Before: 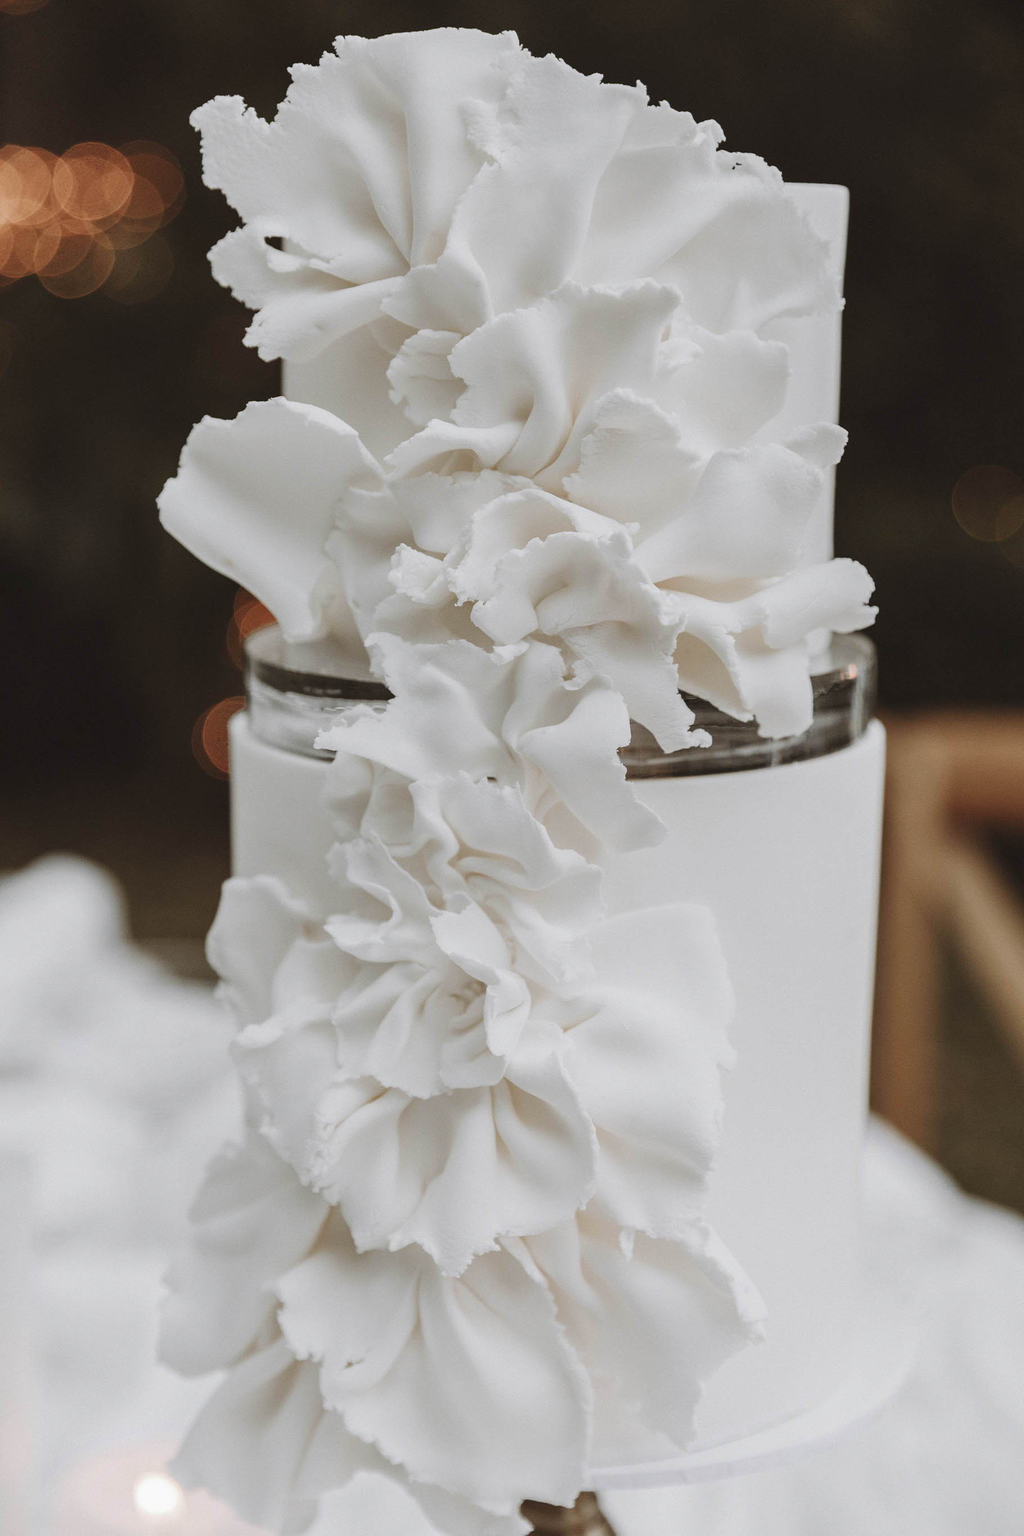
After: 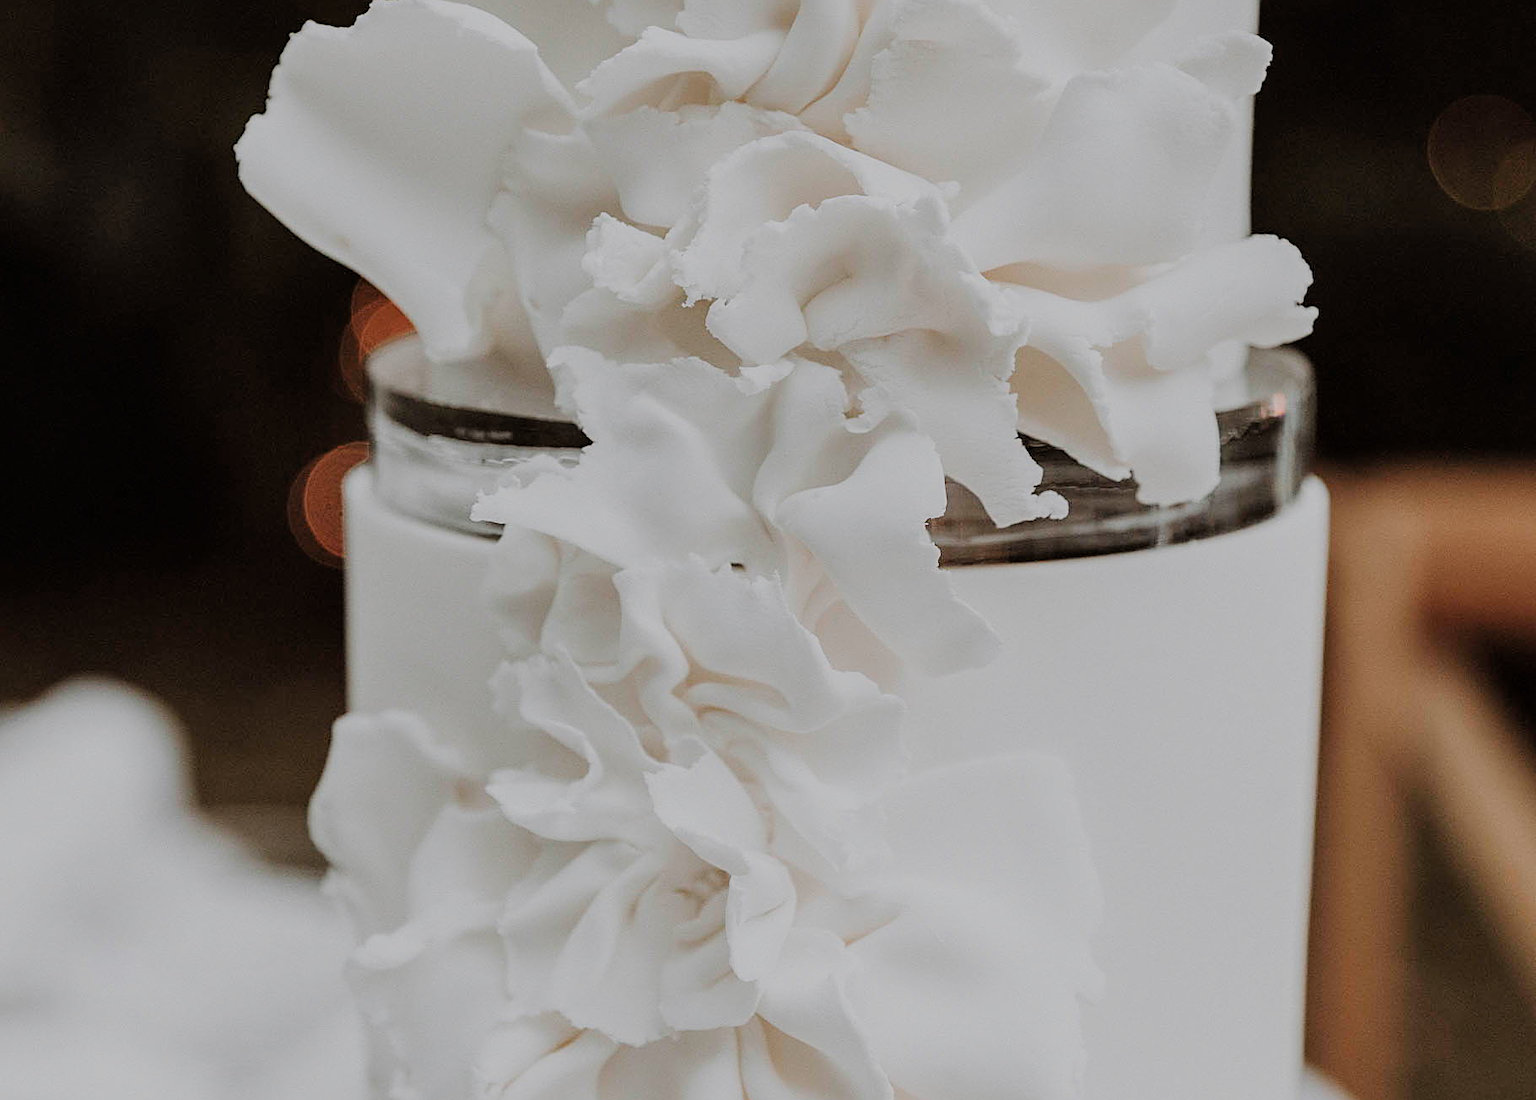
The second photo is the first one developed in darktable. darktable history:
crop and rotate: top 26.163%, bottom 26.033%
sharpen: radius 1.96
local contrast: mode bilateral grid, contrast 99, coarseness 100, detail 108%, midtone range 0.2
filmic rgb: black relative exposure -7.08 EV, white relative exposure 5.38 EV, hardness 3.02
